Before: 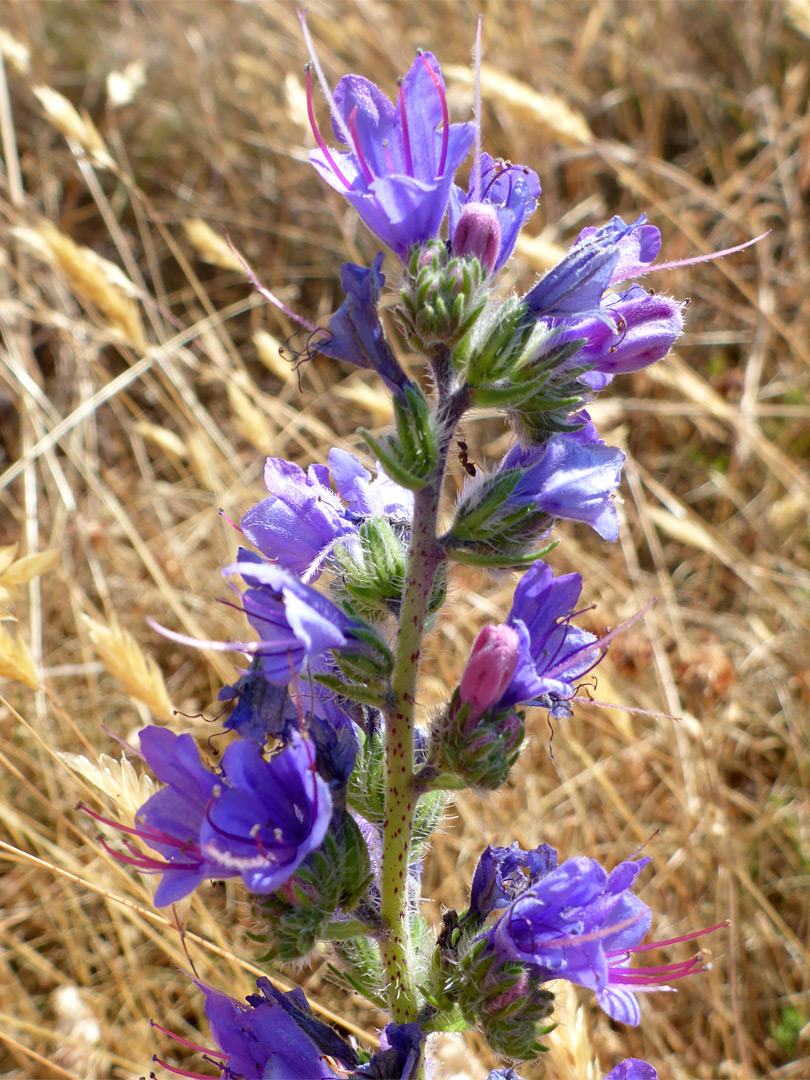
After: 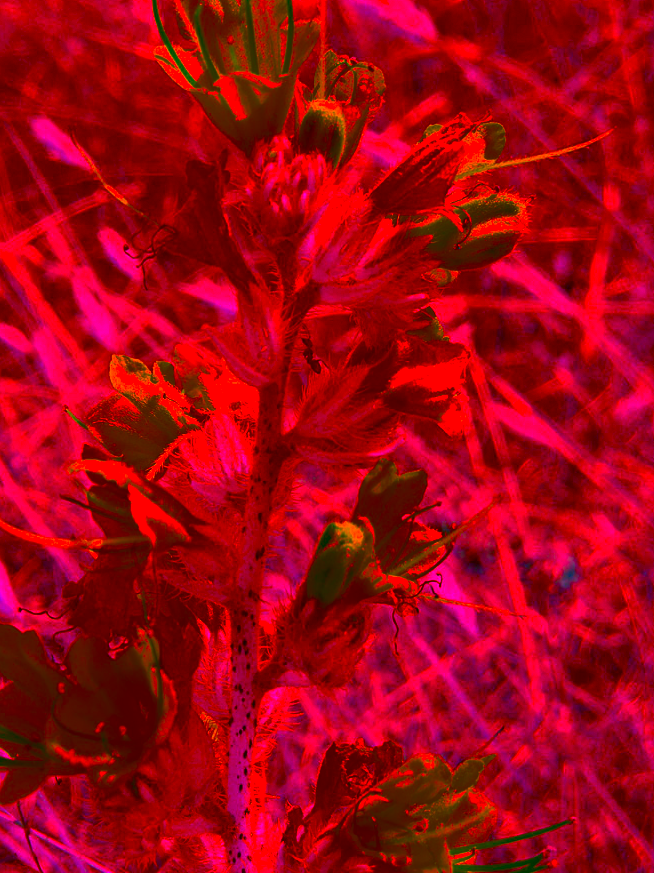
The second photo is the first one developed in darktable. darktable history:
color correction: highlights a* -39.68, highlights b* -40, shadows a* -40, shadows b* -40, saturation -3
tone equalizer: -8 EV 0.25 EV, -7 EV 0.417 EV, -6 EV 0.417 EV, -5 EV 0.25 EV, -3 EV -0.25 EV, -2 EV -0.417 EV, -1 EV -0.417 EV, +0 EV -0.25 EV, edges refinement/feathering 500, mask exposure compensation -1.57 EV, preserve details guided filter
crop: left 19.159%, top 9.58%, bottom 9.58%
white balance: emerald 1
contrast brightness saturation: contrast 0.09, brightness -0.59, saturation 0.17
